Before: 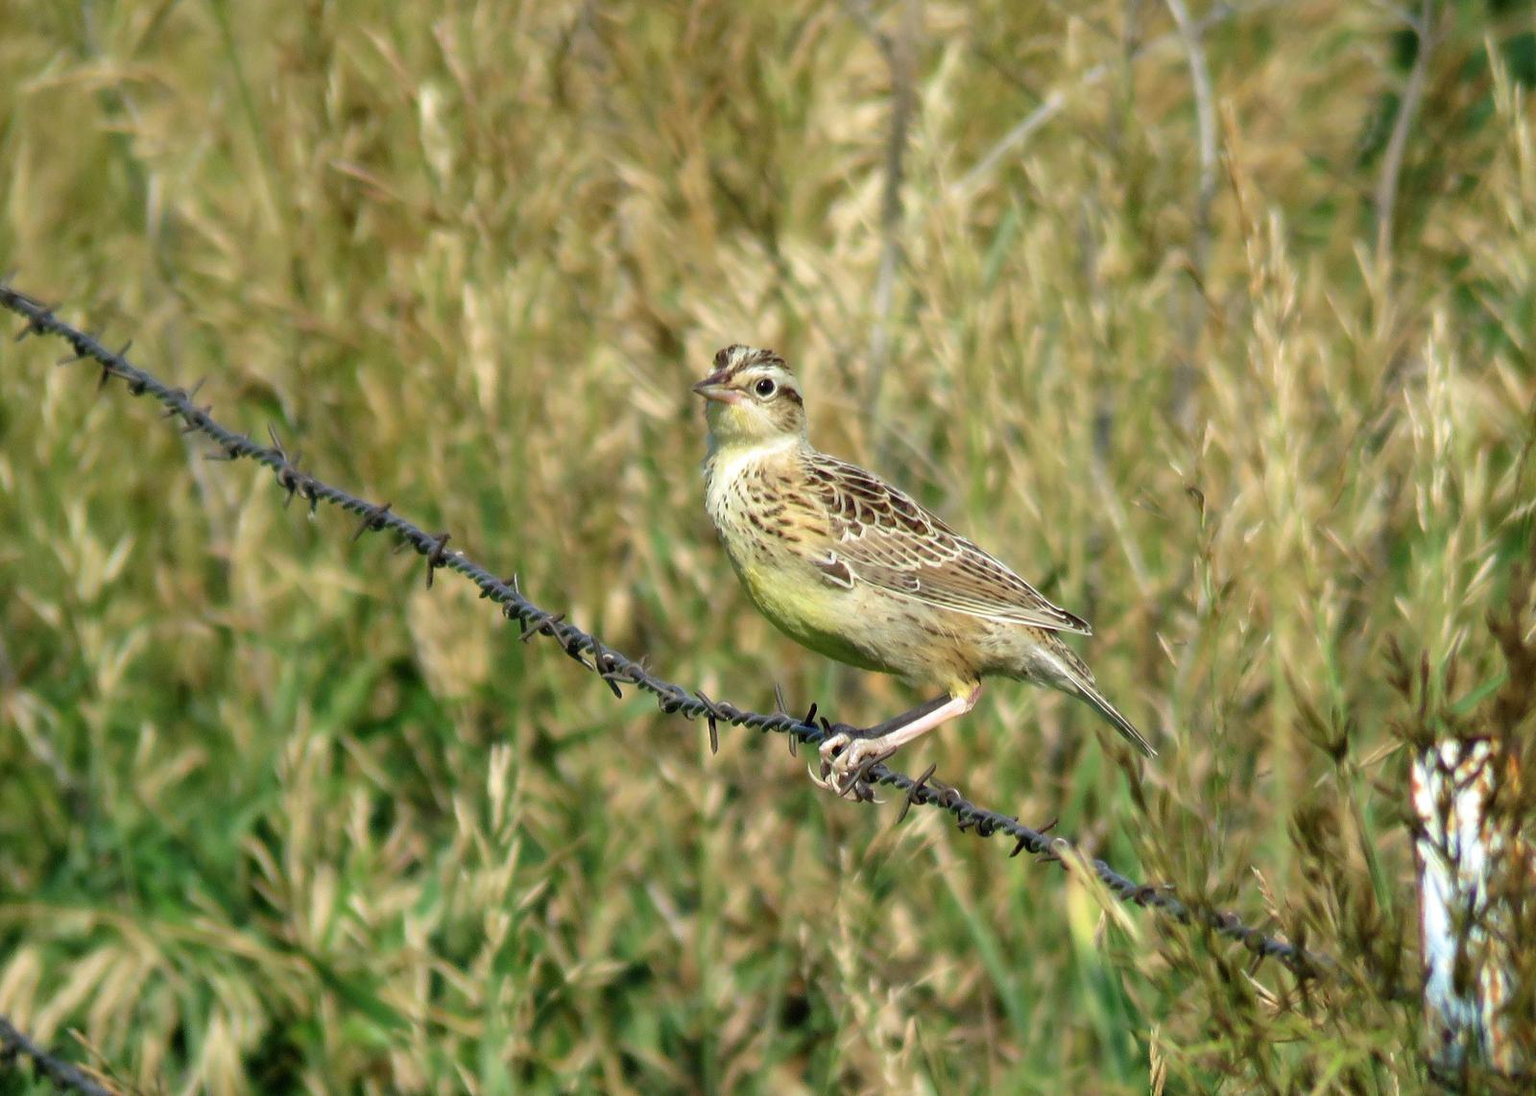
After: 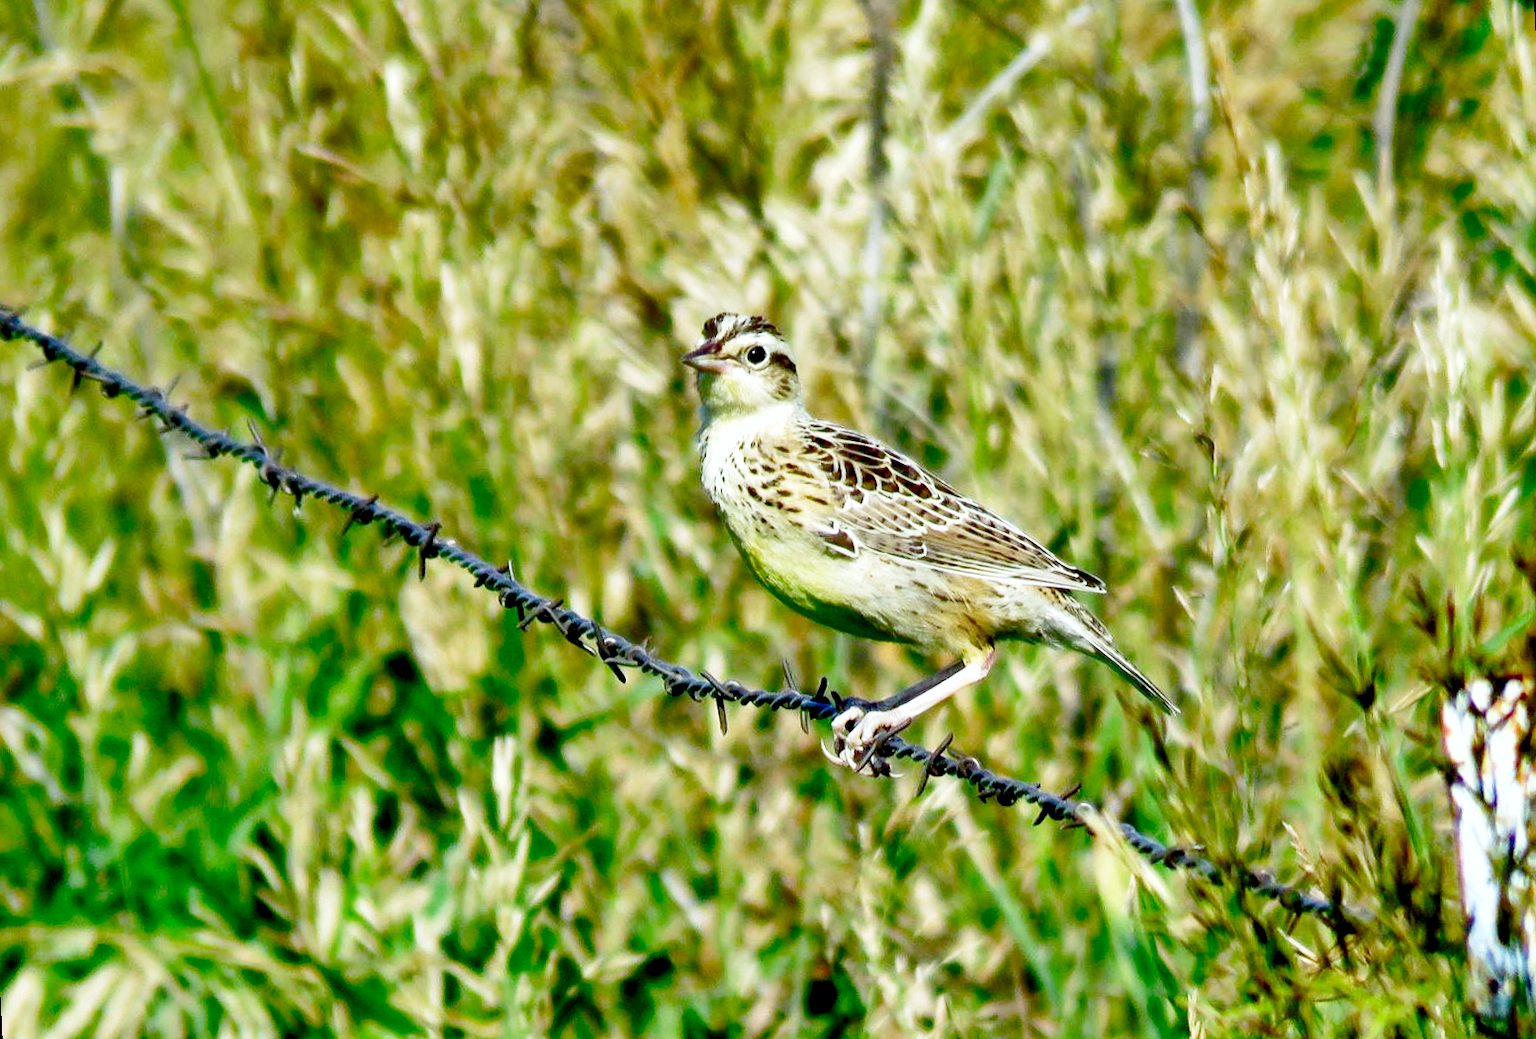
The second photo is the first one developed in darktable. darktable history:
white balance: red 0.924, blue 1.095
rotate and perspective: rotation -3°, crop left 0.031, crop right 0.968, crop top 0.07, crop bottom 0.93
base curve: curves: ch0 [(0, 0) (0.028, 0.03) (0.121, 0.232) (0.46, 0.748) (0.859, 0.968) (1, 1)], preserve colors none
vibrance: vibrance 100%
shadows and highlights: radius 108.52, shadows 23.73, highlights -59.32, low approximation 0.01, soften with gaussian
exposure: black level correction 0.031, exposure 0.304 EV, compensate highlight preservation false
